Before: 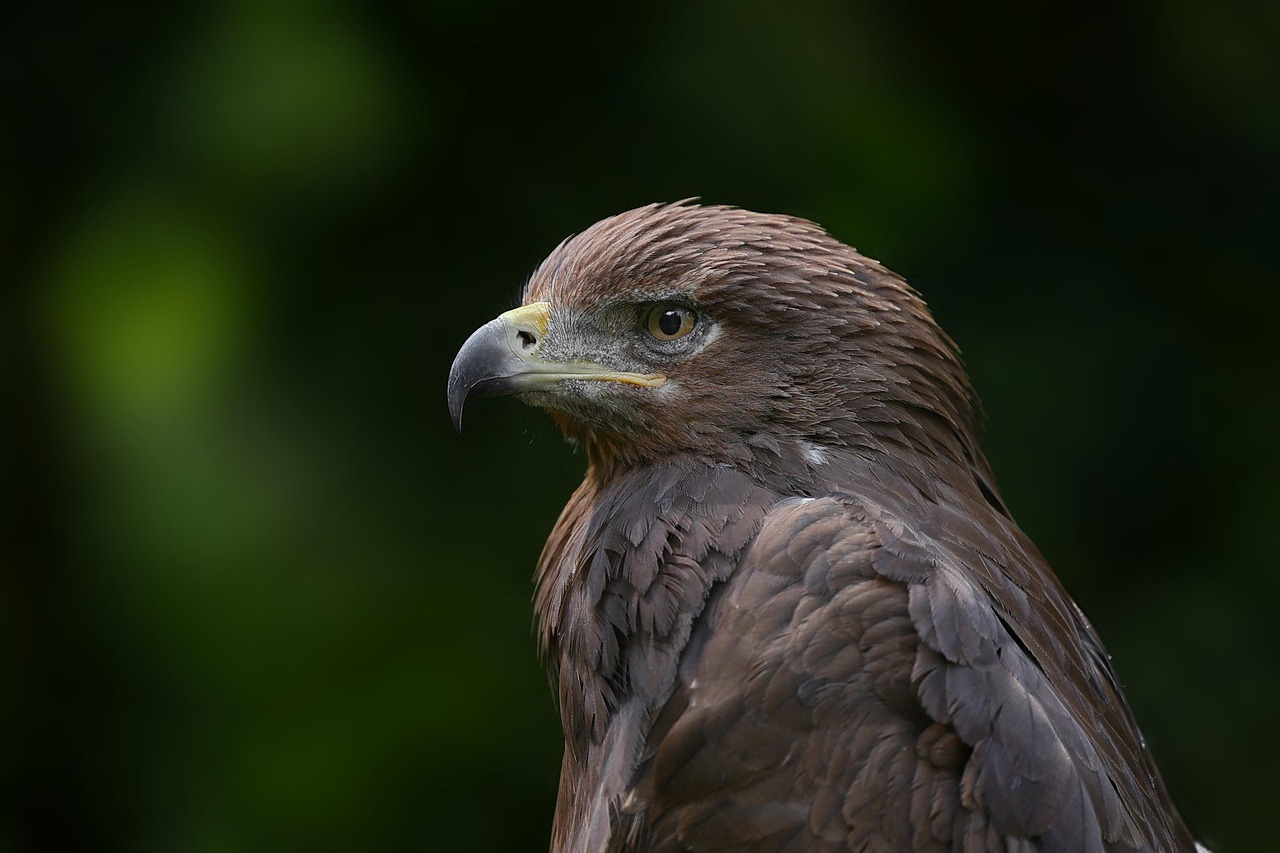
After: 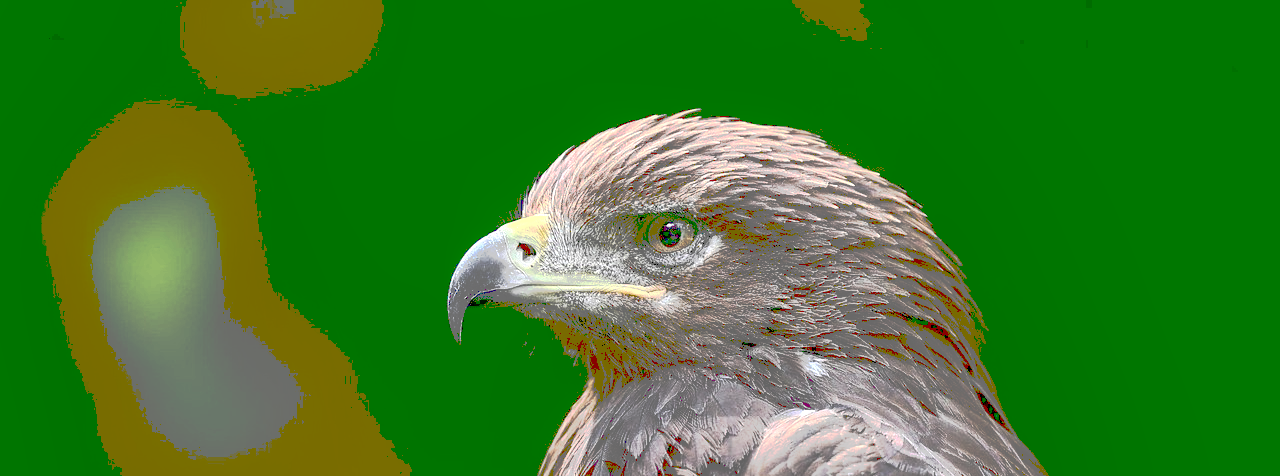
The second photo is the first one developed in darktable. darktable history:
crop and rotate: top 10.499%, bottom 33.626%
local contrast: on, module defaults
exposure: black level correction 0.008, exposure 0.977 EV, compensate highlight preservation false
shadows and highlights: shadows 43.53, white point adjustment -1.52, soften with gaussian
tone curve: curves: ch0 [(0, 0) (0.003, 0.449) (0.011, 0.449) (0.025, 0.449) (0.044, 0.45) (0.069, 0.453) (0.1, 0.453) (0.136, 0.455) (0.177, 0.458) (0.224, 0.462) (0.277, 0.47) (0.335, 0.491) (0.399, 0.522) (0.468, 0.561) (0.543, 0.619) (0.623, 0.69) (0.709, 0.756) (0.801, 0.802) (0.898, 0.825) (1, 1)], preserve colors none
contrast brightness saturation: contrast 0.385, brightness 0.104
